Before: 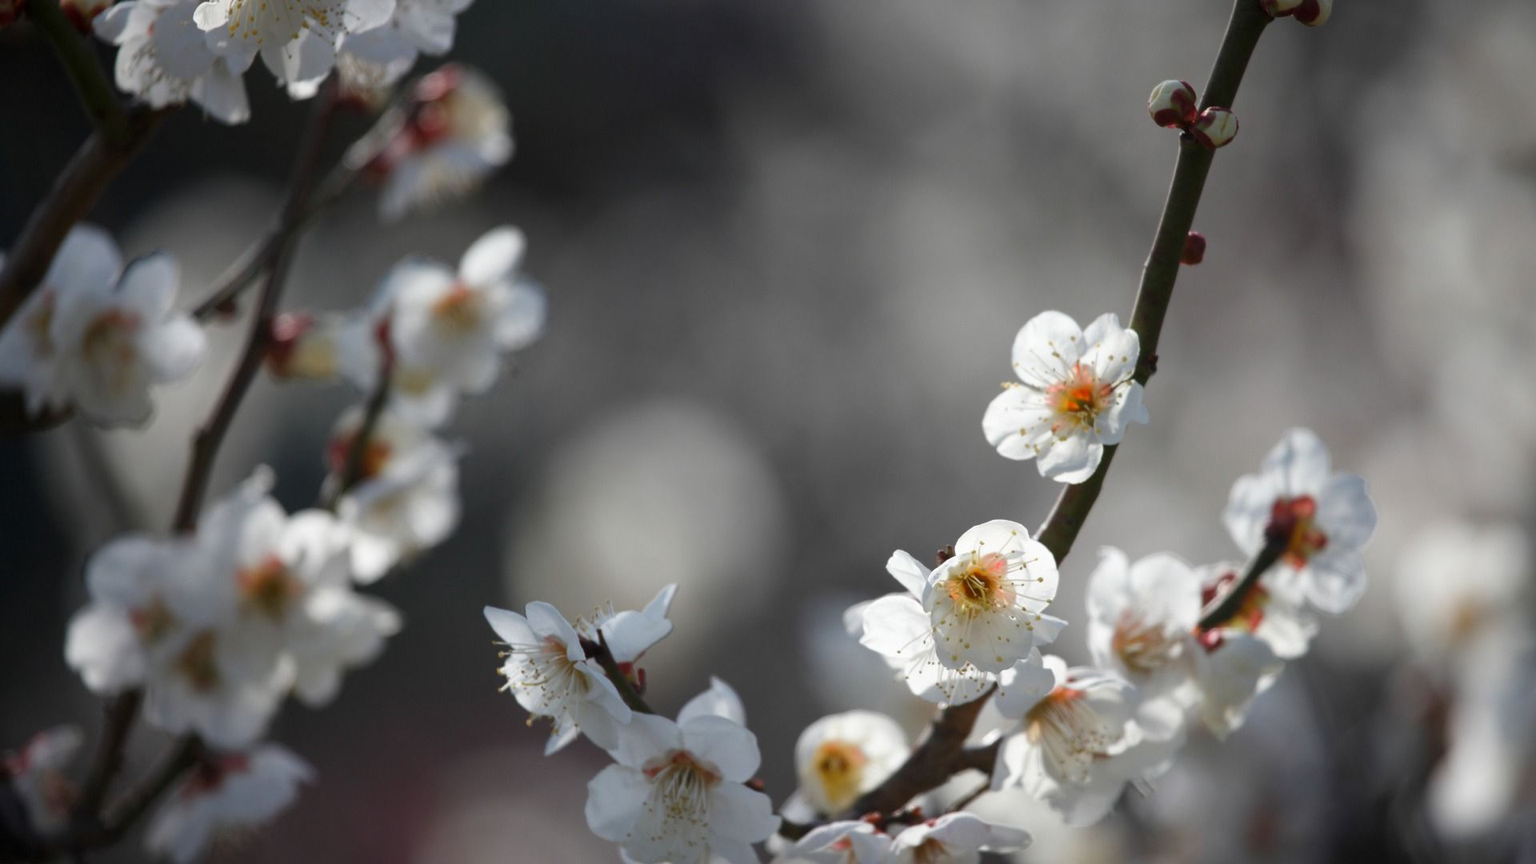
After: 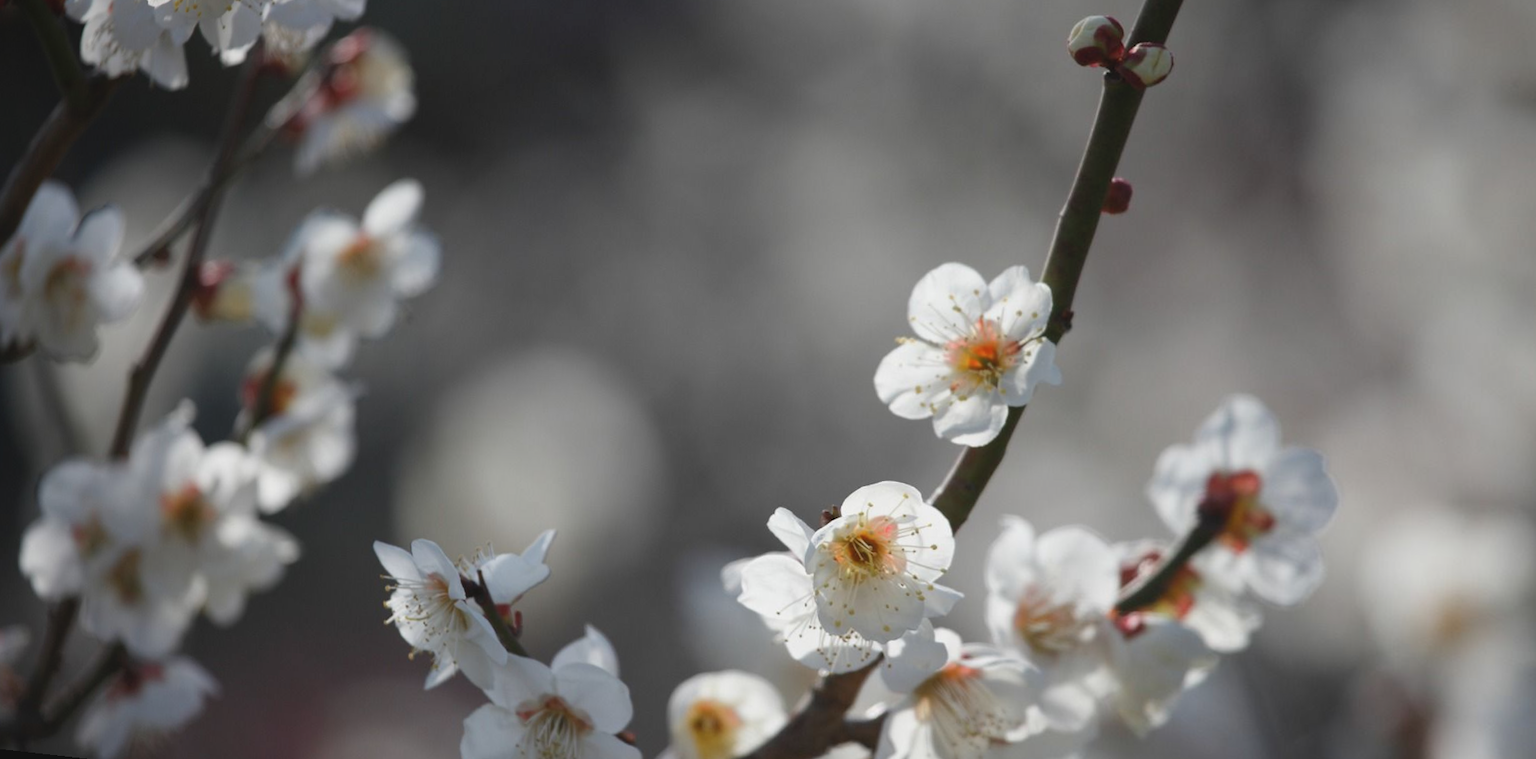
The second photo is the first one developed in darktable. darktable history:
rotate and perspective: rotation 1.69°, lens shift (vertical) -0.023, lens shift (horizontal) -0.291, crop left 0.025, crop right 0.988, crop top 0.092, crop bottom 0.842
contrast brightness saturation: contrast -0.1, saturation -0.1
